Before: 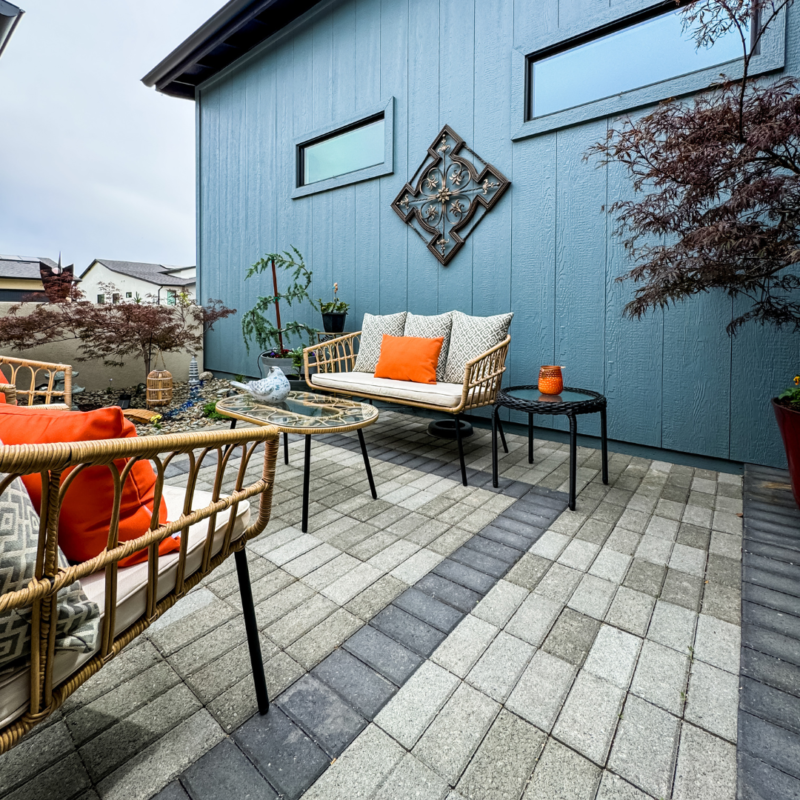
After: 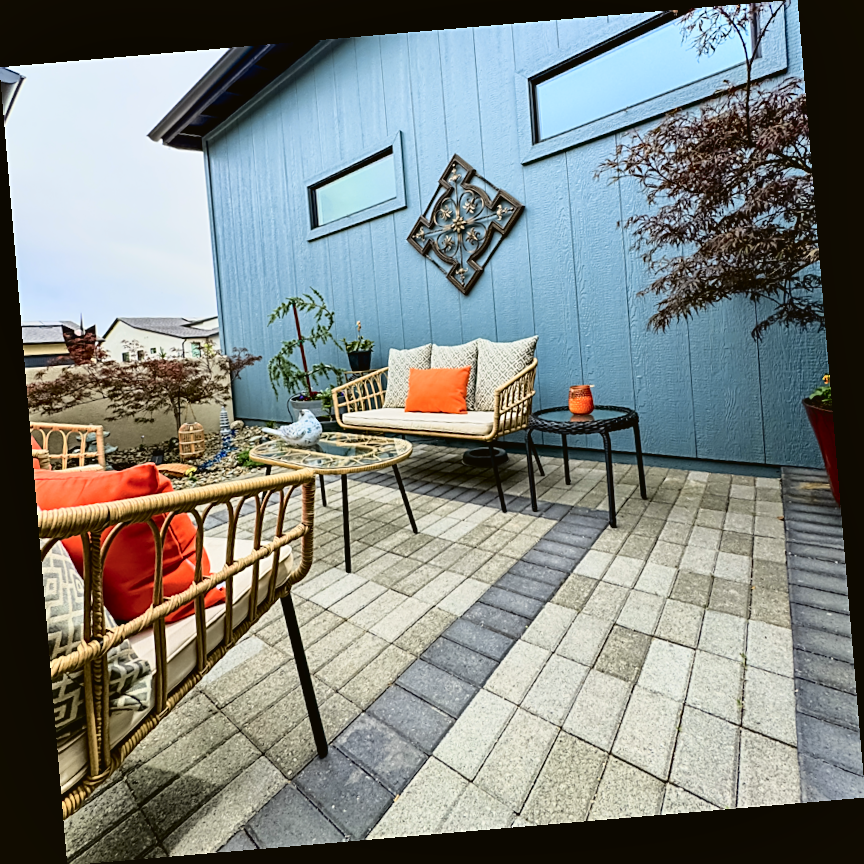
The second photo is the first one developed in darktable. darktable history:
tone curve: curves: ch0 [(0, 0.021) (0.049, 0.044) (0.152, 0.14) (0.328, 0.377) (0.473, 0.543) (0.641, 0.705) (0.85, 0.894) (1, 0.969)]; ch1 [(0, 0) (0.302, 0.331) (0.427, 0.433) (0.472, 0.47) (0.502, 0.503) (0.527, 0.521) (0.564, 0.58) (0.614, 0.626) (0.677, 0.701) (0.859, 0.885) (1, 1)]; ch2 [(0, 0) (0.33, 0.301) (0.447, 0.44) (0.487, 0.496) (0.502, 0.516) (0.535, 0.563) (0.565, 0.593) (0.618, 0.628) (1, 1)], color space Lab, independent channels, preserve colors none
sharpen: on, module defaults
rotate and perspective: rotation -4.86°, automatic cropping off
shadows and highlights: highlights color adjustment 0%, low approximation 0.01, soften with gaussian
